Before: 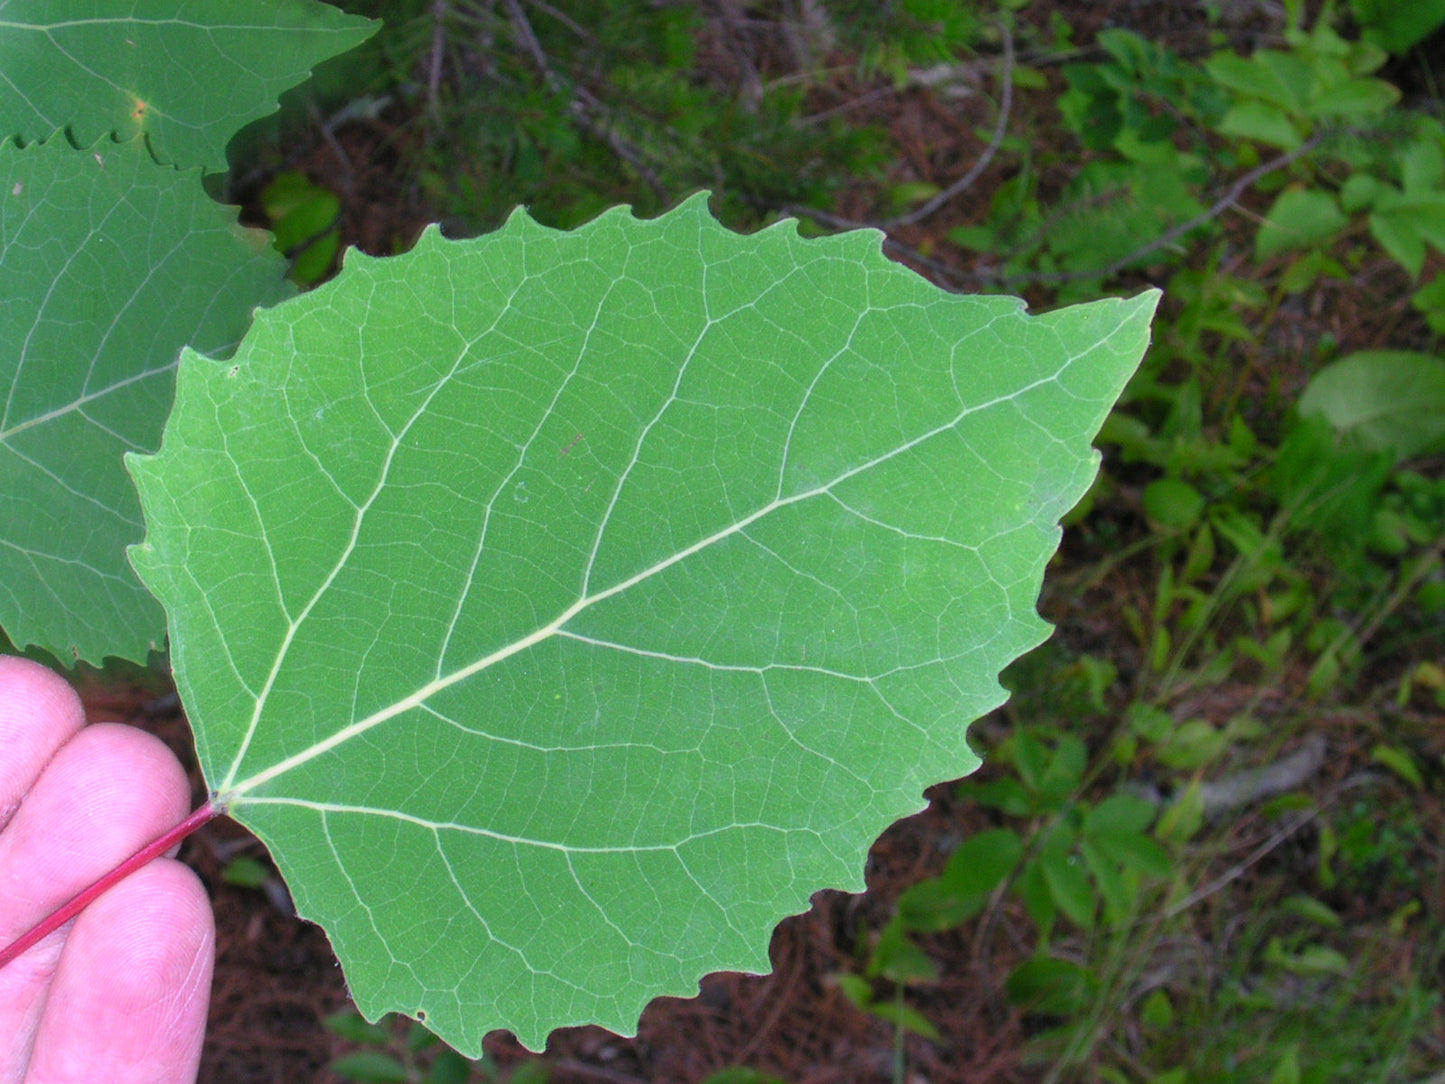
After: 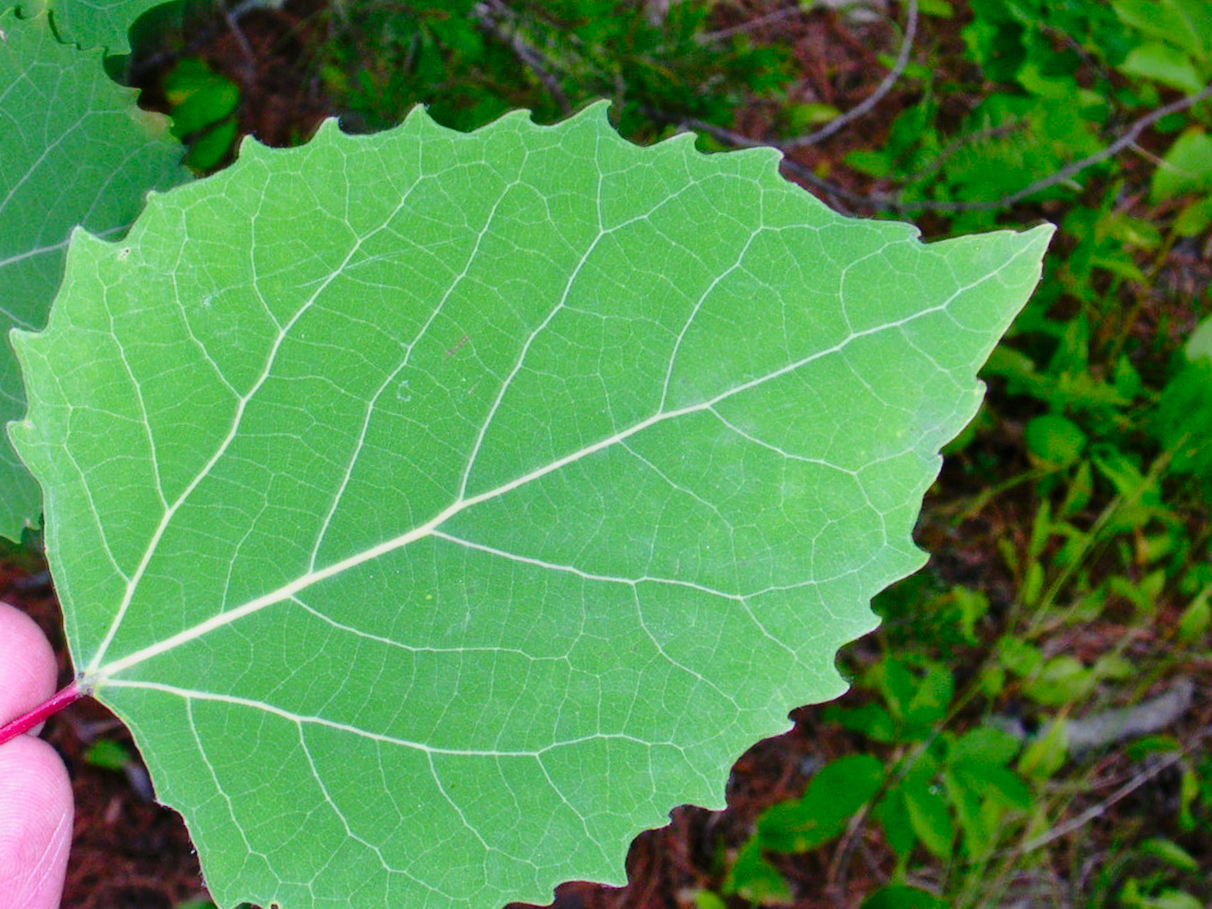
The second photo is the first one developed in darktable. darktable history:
crop and rotate: angle -3.27°, left 5.211%, top 5.211%, right 4.607%, bottom 4.607%
tone equalizer: -8 EV 0.25 EV, -7 EV 0.417 EV, -6 EV 0.417 EV, -5 EV 0.25 EV, -3 EV -0.25 EV, -2 EV -0.417 EV, -1 EV -0.417 EV, +0 EV -0.25 EV, edges refinement/feathering 500, mask exposure compensation -1.57 EV, preserve details guided filter
contrast brightness saturation: contrast 0.07, brightness -0.14, saturation 0.11
base curve: curves: ch0 [(0, 0) (0.028, 0.03) (0.121, 0.232) (0.46, 0.748) (0.859, 0.968) (1, 1)], preserve colors none
